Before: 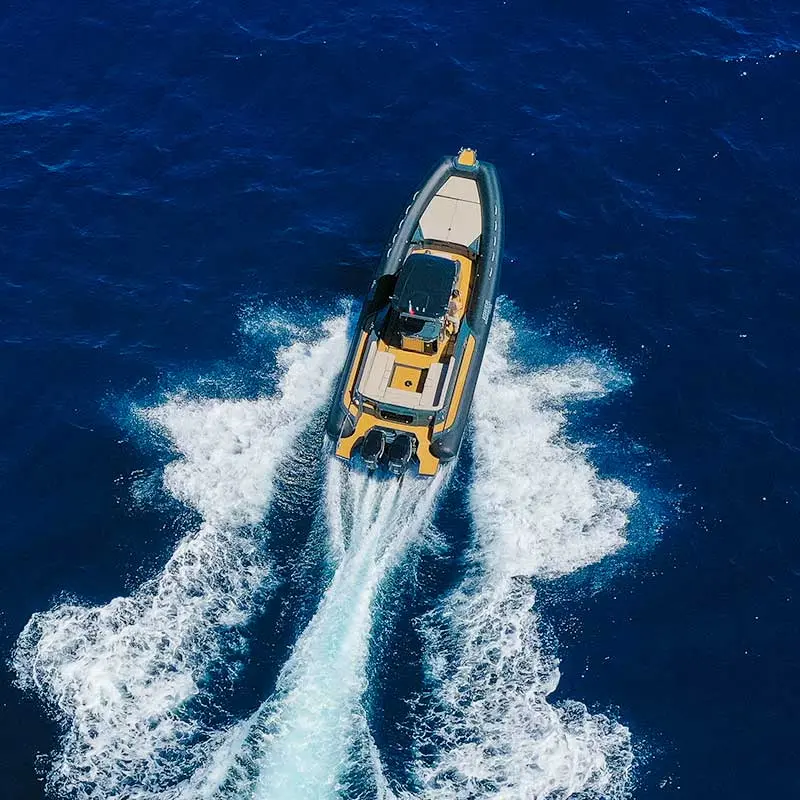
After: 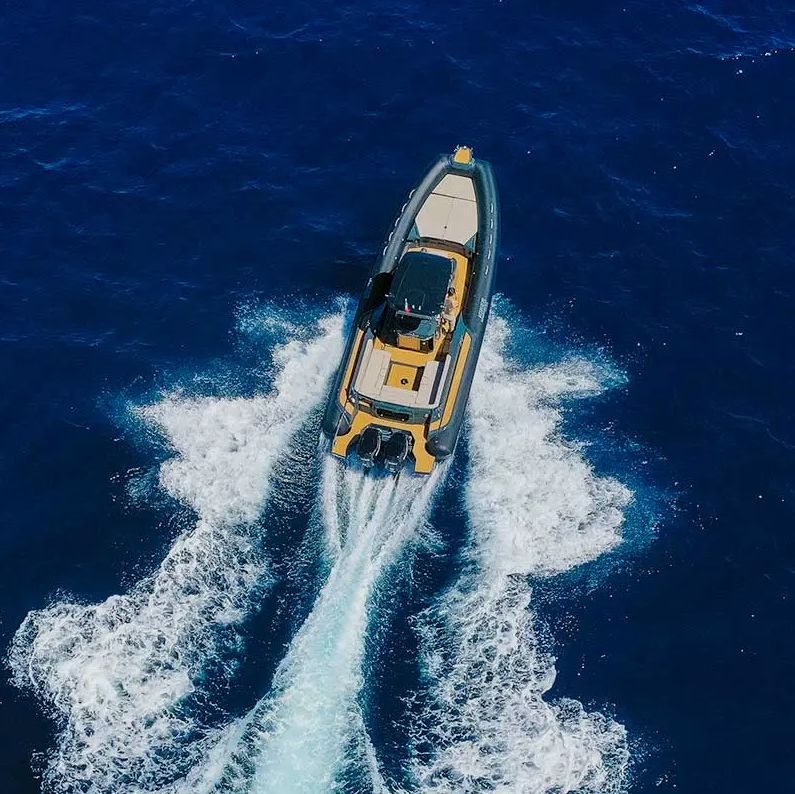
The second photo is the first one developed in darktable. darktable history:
exposure: exposure -0.217 EV, compensate exposure bias true, compensate highlight preservation false
crop and rotate: left 0.523%, top 0.368%, bottom 0.375%
